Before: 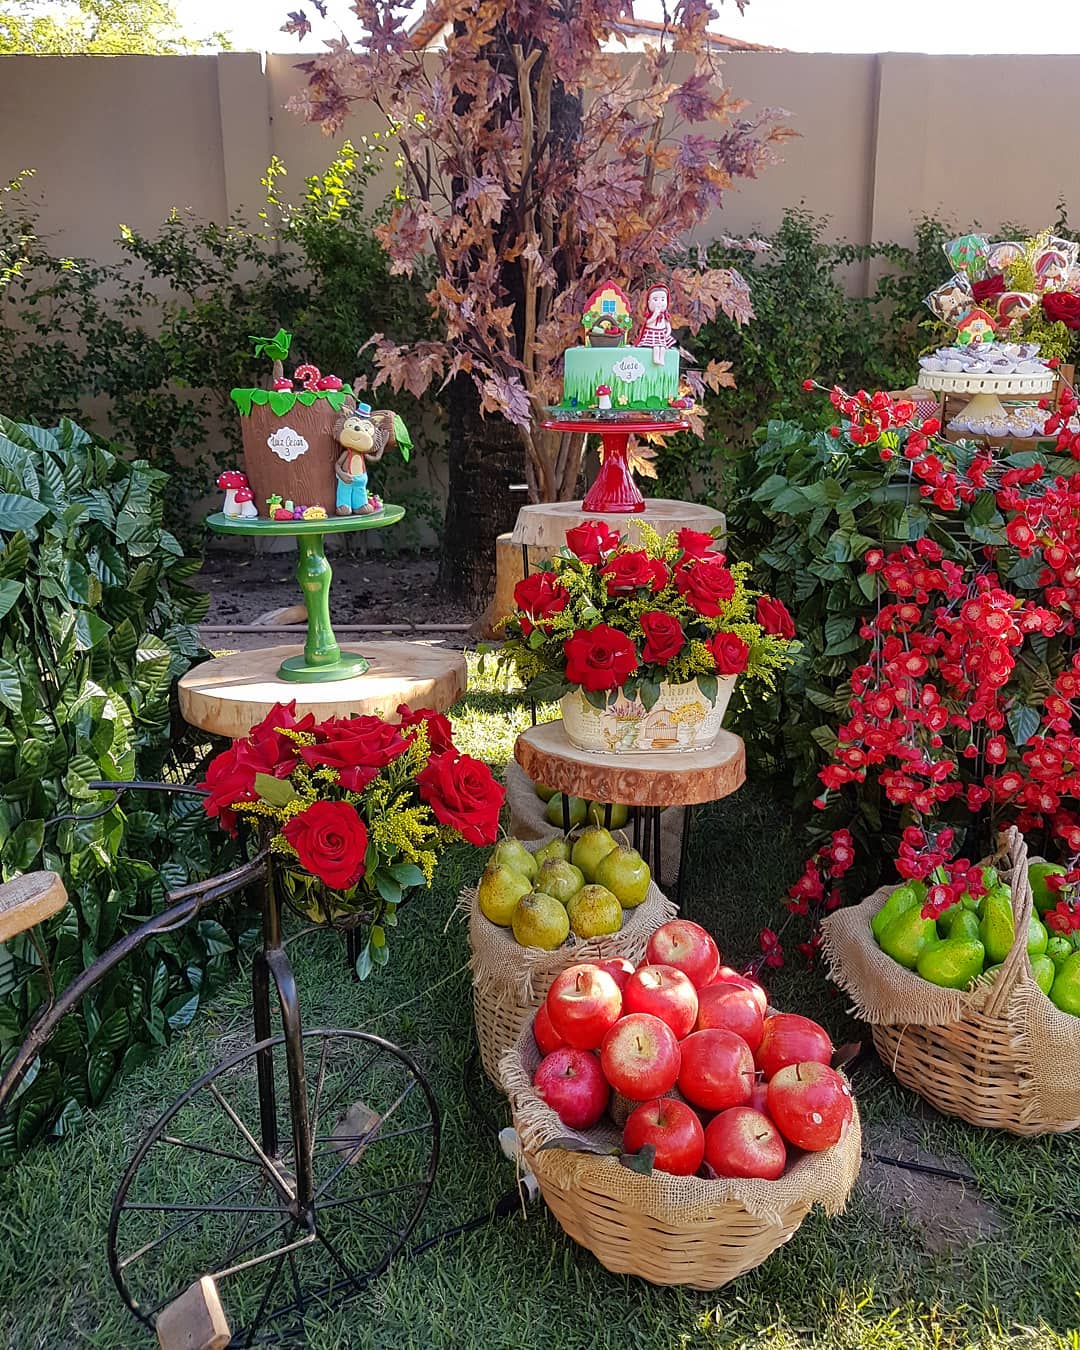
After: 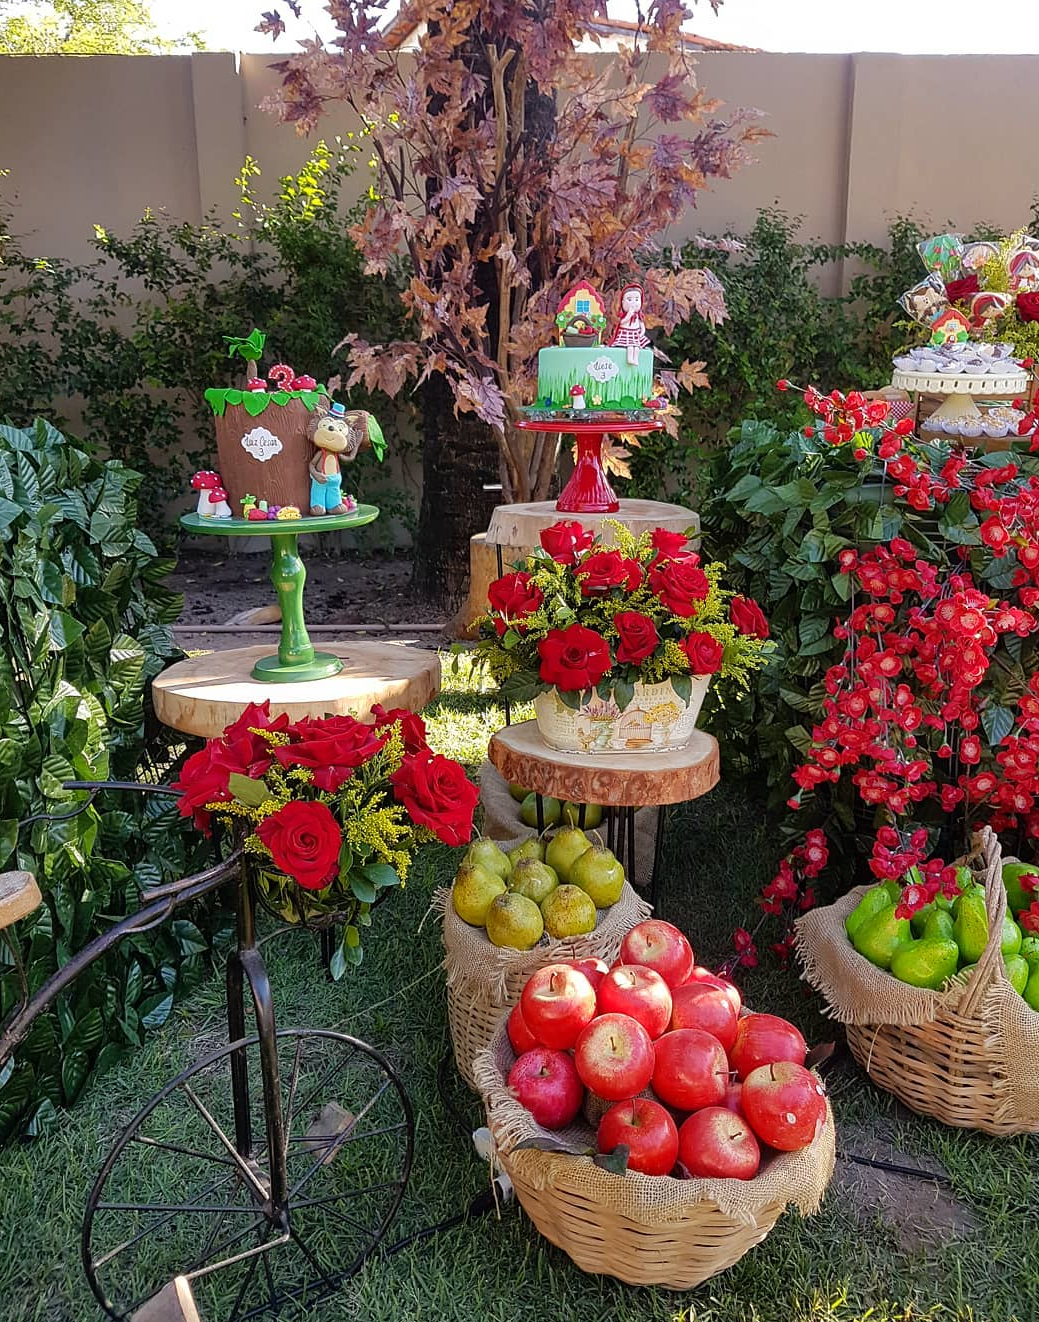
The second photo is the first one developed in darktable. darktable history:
crop and rotate: left 2.483%, right 1.237%, bottom 2.041%
